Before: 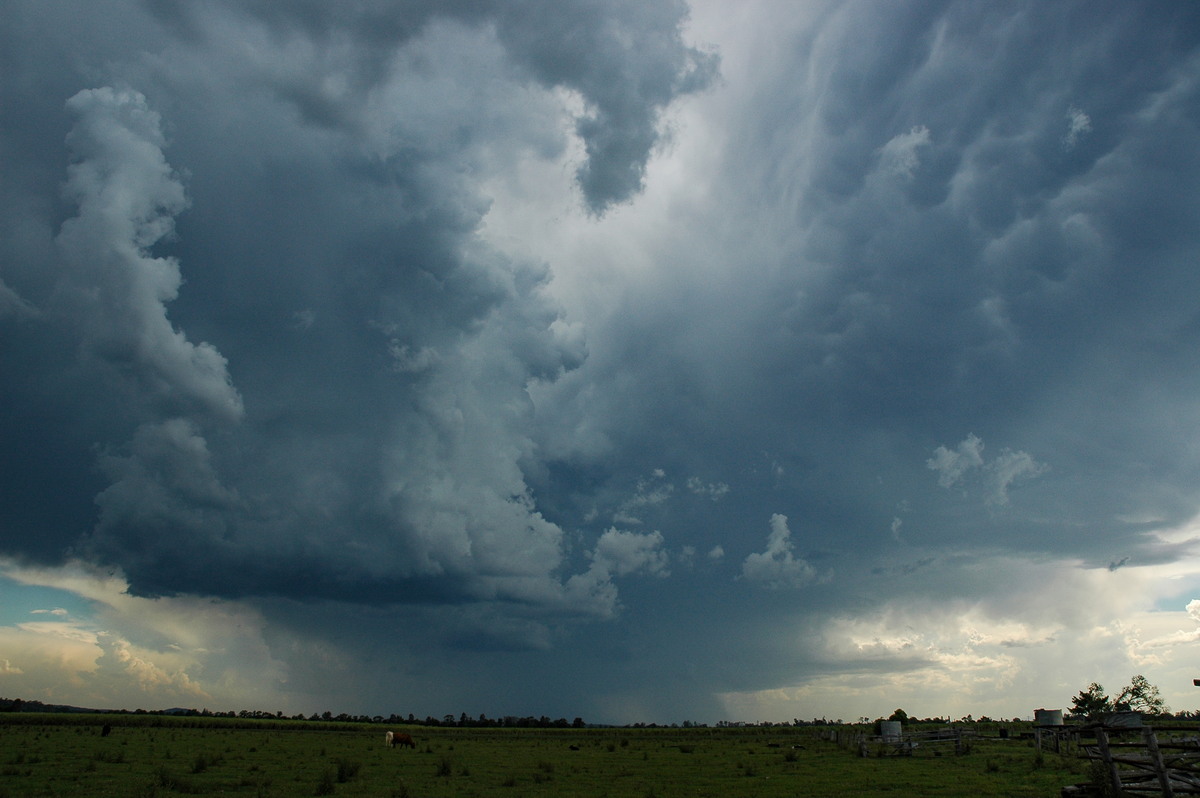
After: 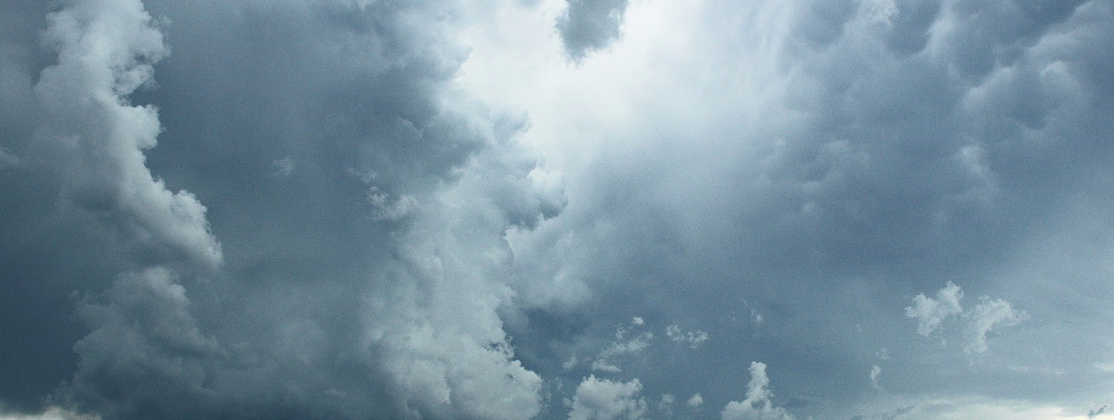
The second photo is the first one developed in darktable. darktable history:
crop: left 1.823%, top 19.117%, right 5.322%, bottom 28.185%
contrast brightness saturation: contrast 0.386, brightness 0.525
